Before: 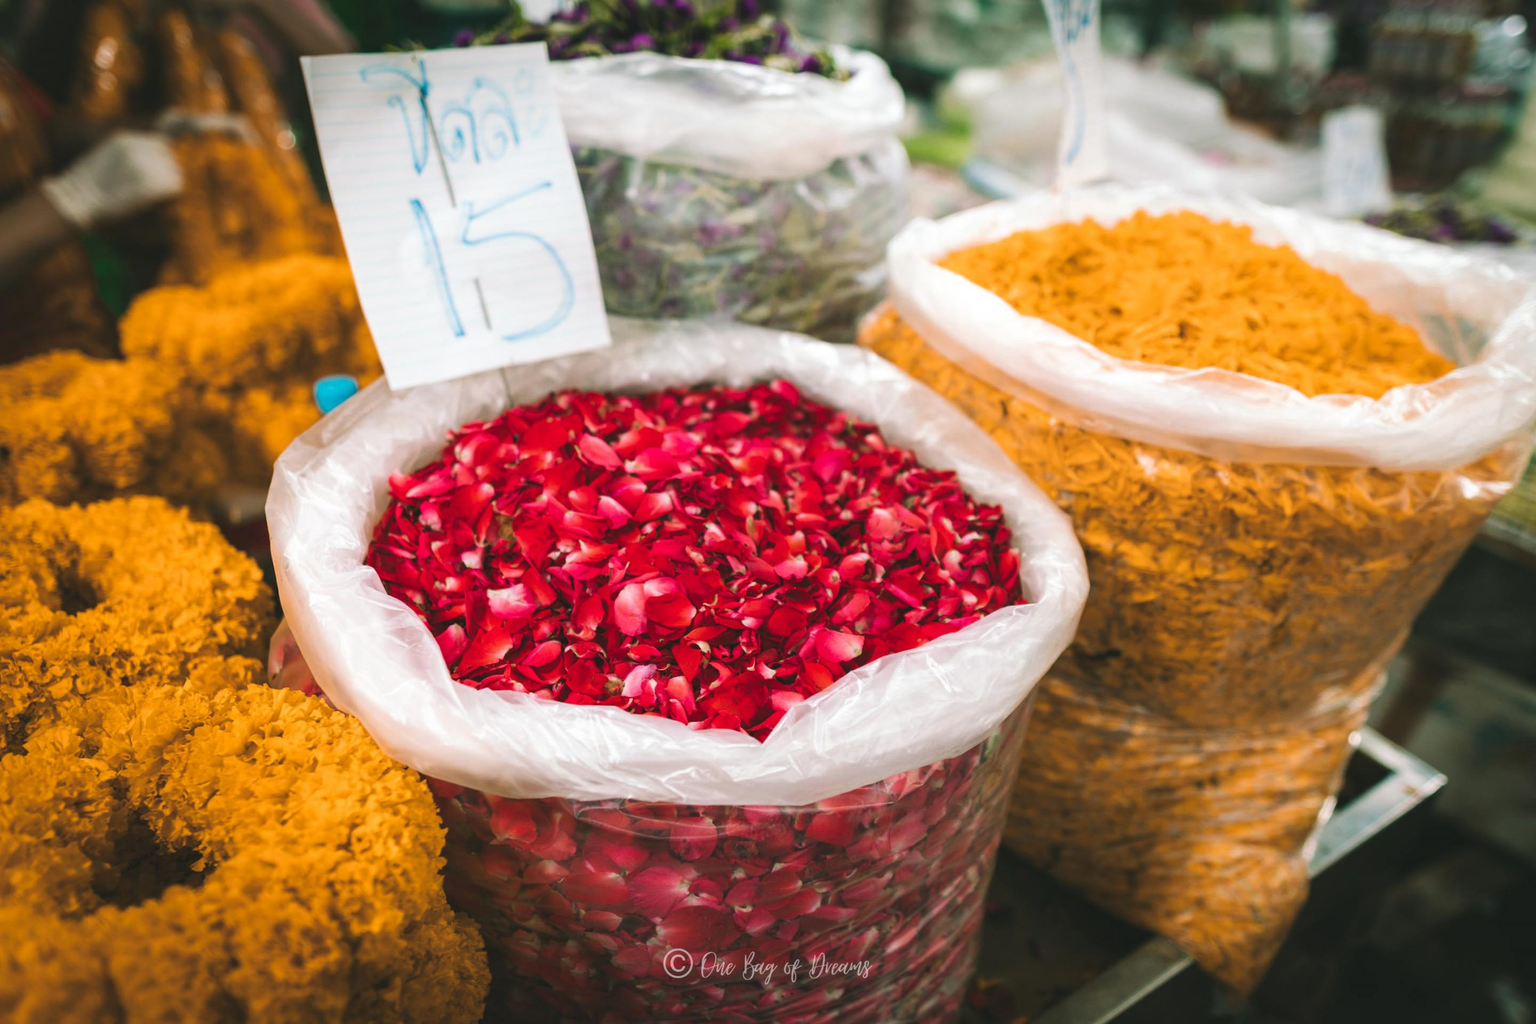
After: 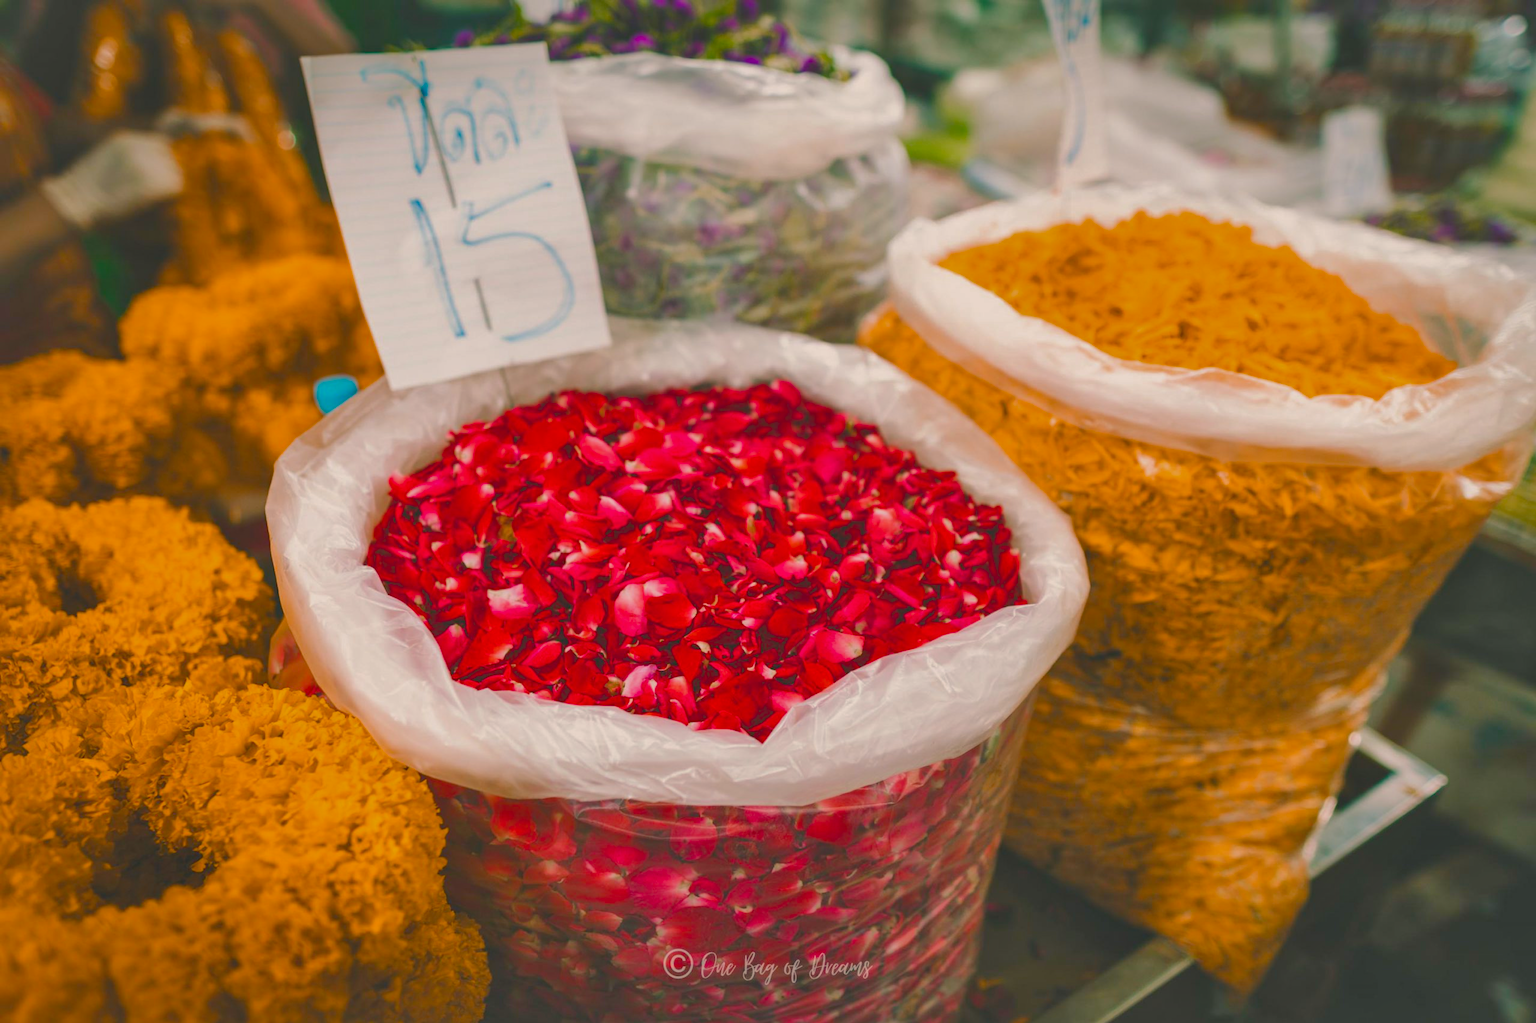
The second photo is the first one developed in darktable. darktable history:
color balance rgb: shadows lift › chroma 2%, shadows lift › hue 247.2°, power › chroma 0.3%, power › hue 25.2°, highlights gain › chroma 3%, highlights gain › hue 60°, global offset › luminance 0.75%, perceptual saturation grading › global saturation 20%, perceptual saturation grading › highlights -20%, perceptual saturation grading › shadows 30%, global vibrance 20%
tone equalizer: -8 EV 0.25 EV, -7 EV 0.417 EV, -6 EV 0.417 EV, -5 EV 0.25 EV, -3 EV -0.25 EV, -2 EV -0.417 EV, -1 EV -0.417 EV, +0 EV -0.25 EV, edges refinement/feathering 500, mask exposure compensation -1.57 EV, preserve details guided filter
crop: bottom 0.071%
shadows and highlights: on, module defaults
